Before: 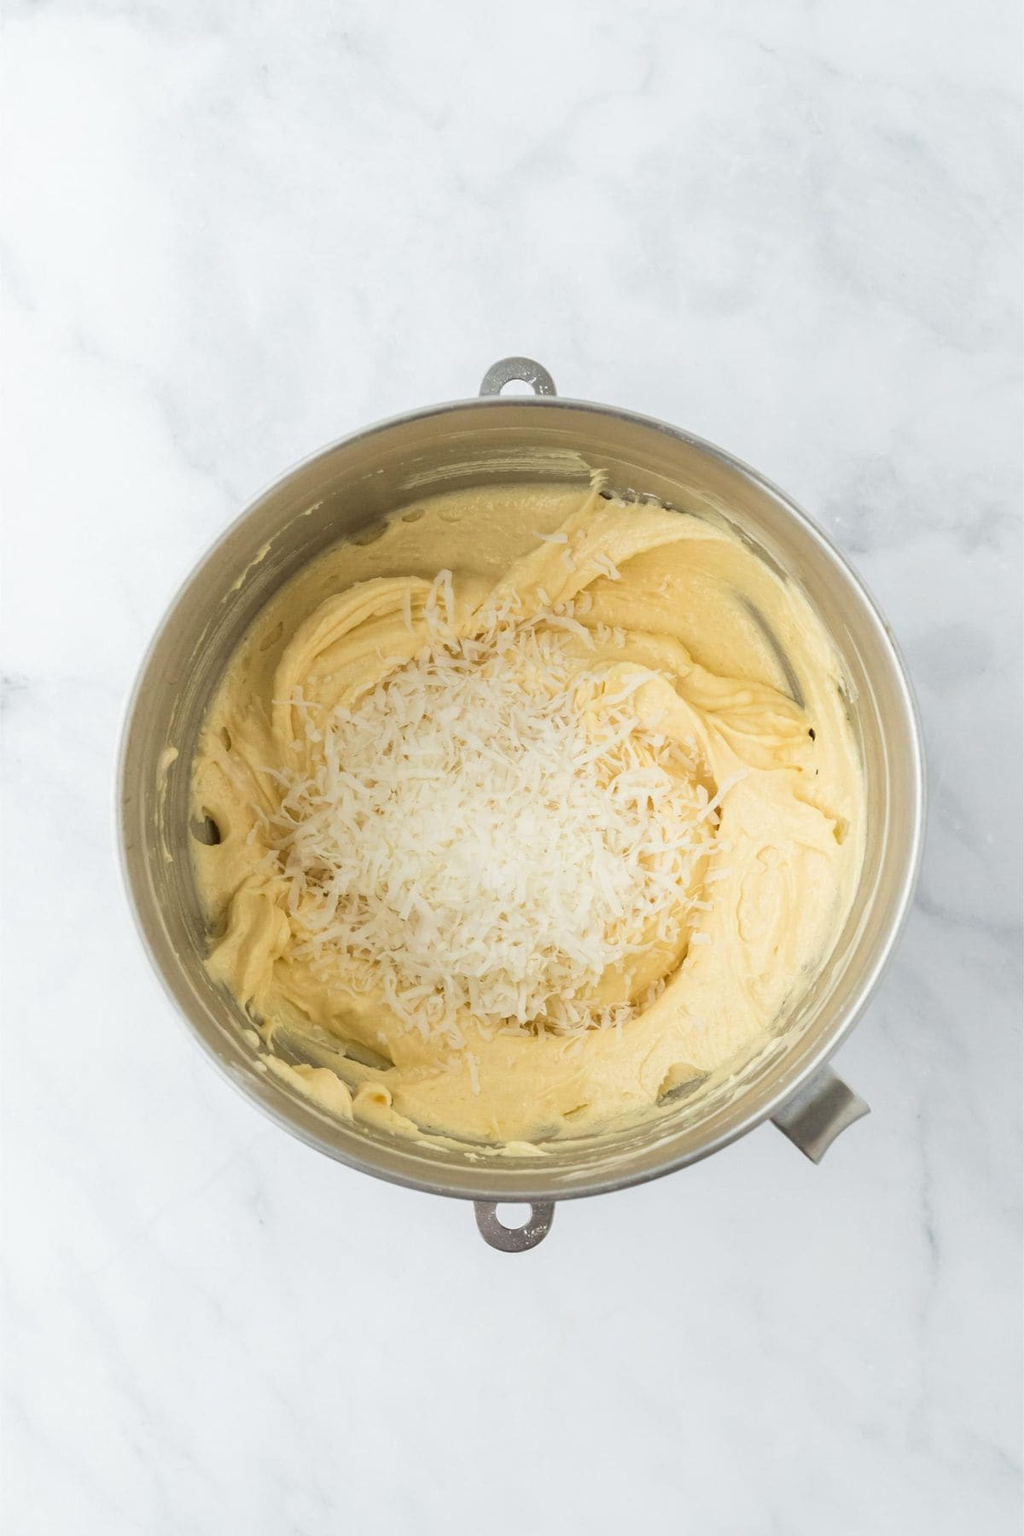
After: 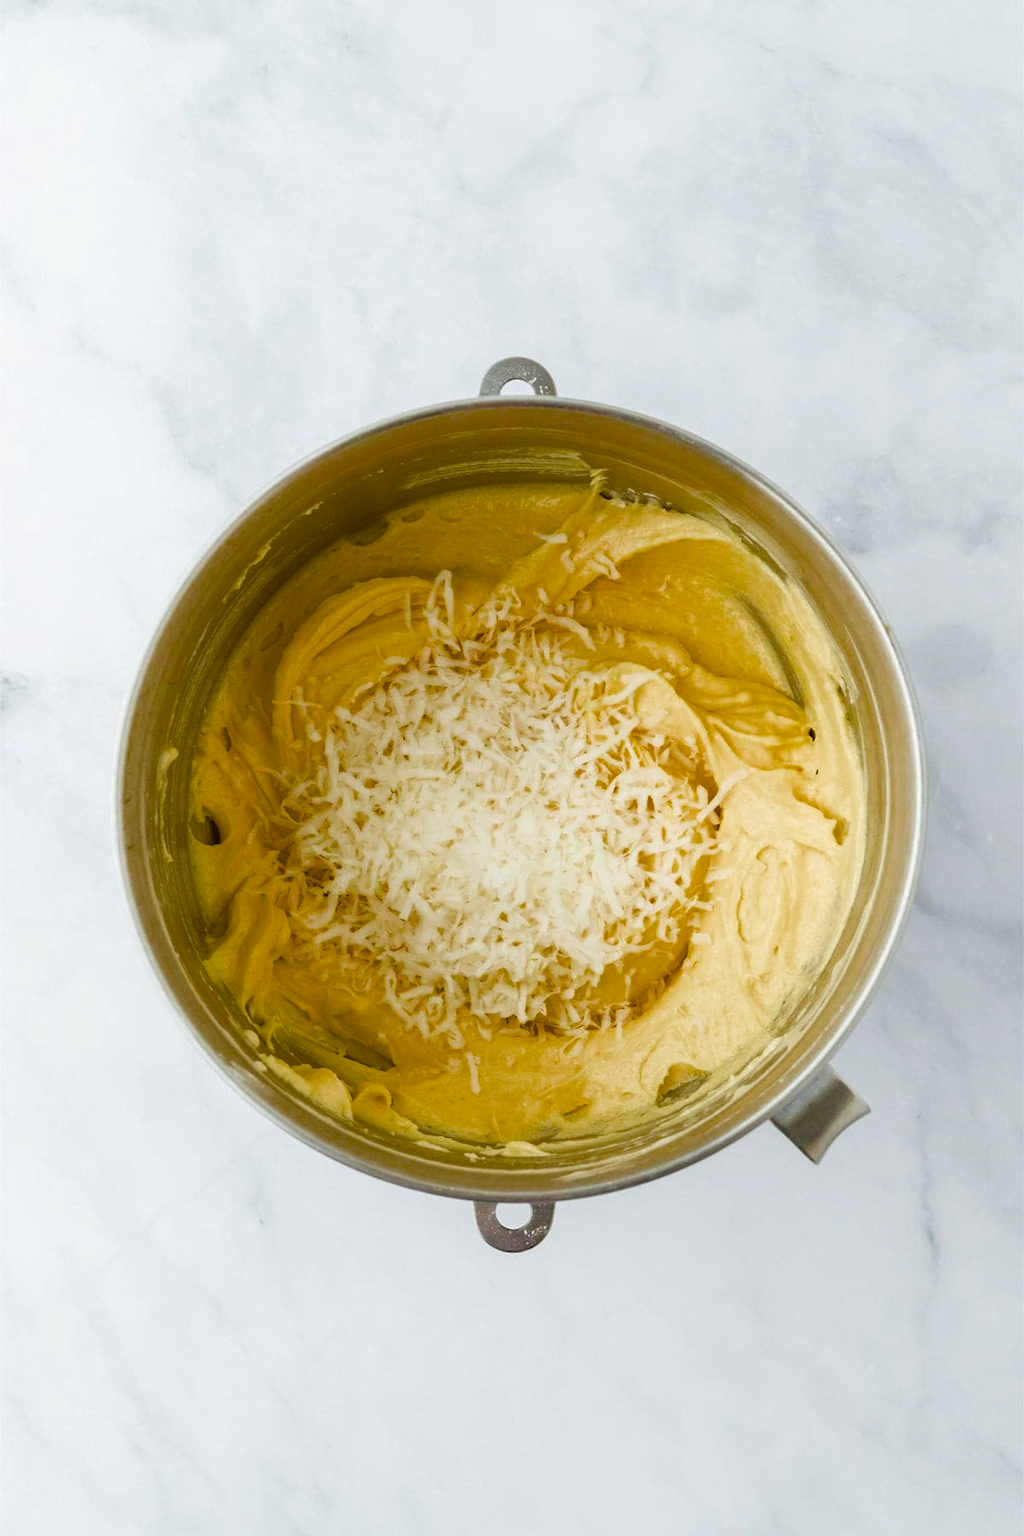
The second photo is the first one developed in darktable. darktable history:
color balance rgb: shadows fall-off 298.603%, white fulcrum 1.99 EV, highlights fall-off 299.405%, perceptual saturation grading › global saturation 25.438%, perceptual saturation grading › highlights -50.529%, perceptual saturation grading › shadows 30.359%, mask middle-gray fulcrum 99.725%, global vibrance 16.27%, contrast gray fulcrum 38.24%, saturation formula JzAzBz (2021)
contrast brightness saturation: brightness -0.09
